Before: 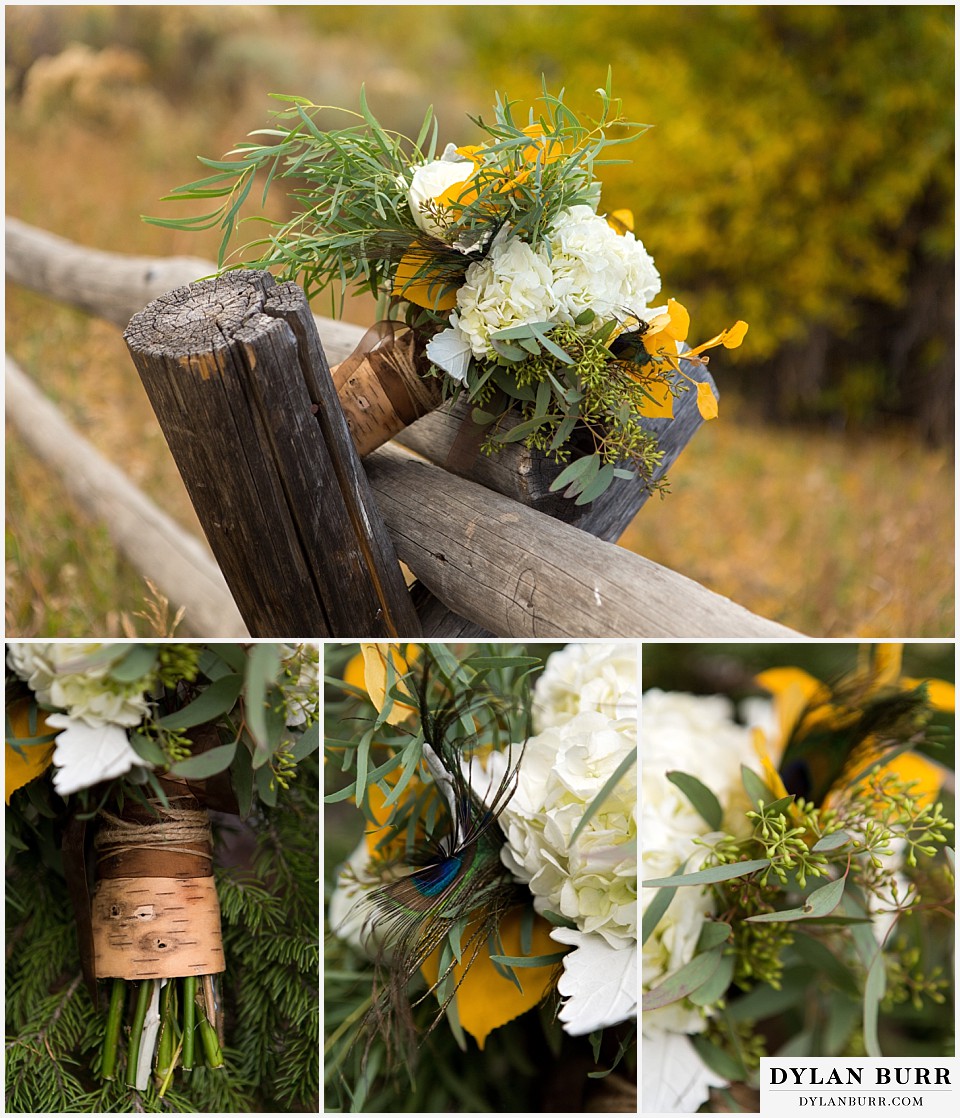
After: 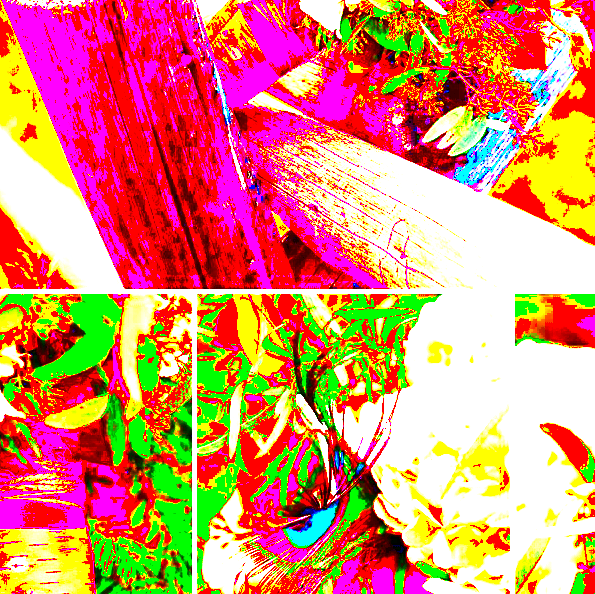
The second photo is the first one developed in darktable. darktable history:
exposure: black level correction 0.1, exposure 3 EV, compensate highlight preservation false
crop: left 13.312%, top 31.28%, right 24.627%, bottom 15.582%
vibrance: on, module defaults
tone curve: curves: ch0 [(0, 0) (0.21, 0.21) (0.43, 0.586) (0.65, 0.793) (1, 1)]; ch1 [(0, 0) (0.382, 0.447) (0.492, 0.484) (0.544, 0.547) (0.583, 0.578) (0.599, 0.595) (0.67, 0.673) (1, 1)]; ch2 [(0, 0) (0.411, 0.382) (0.492, 0.5) (0.531, 0.534) (0.56, 0.573) (0.599, 0.602) (0.696, 0.693) (1, 1)], color space Lab, independent channels, preserve colors none
